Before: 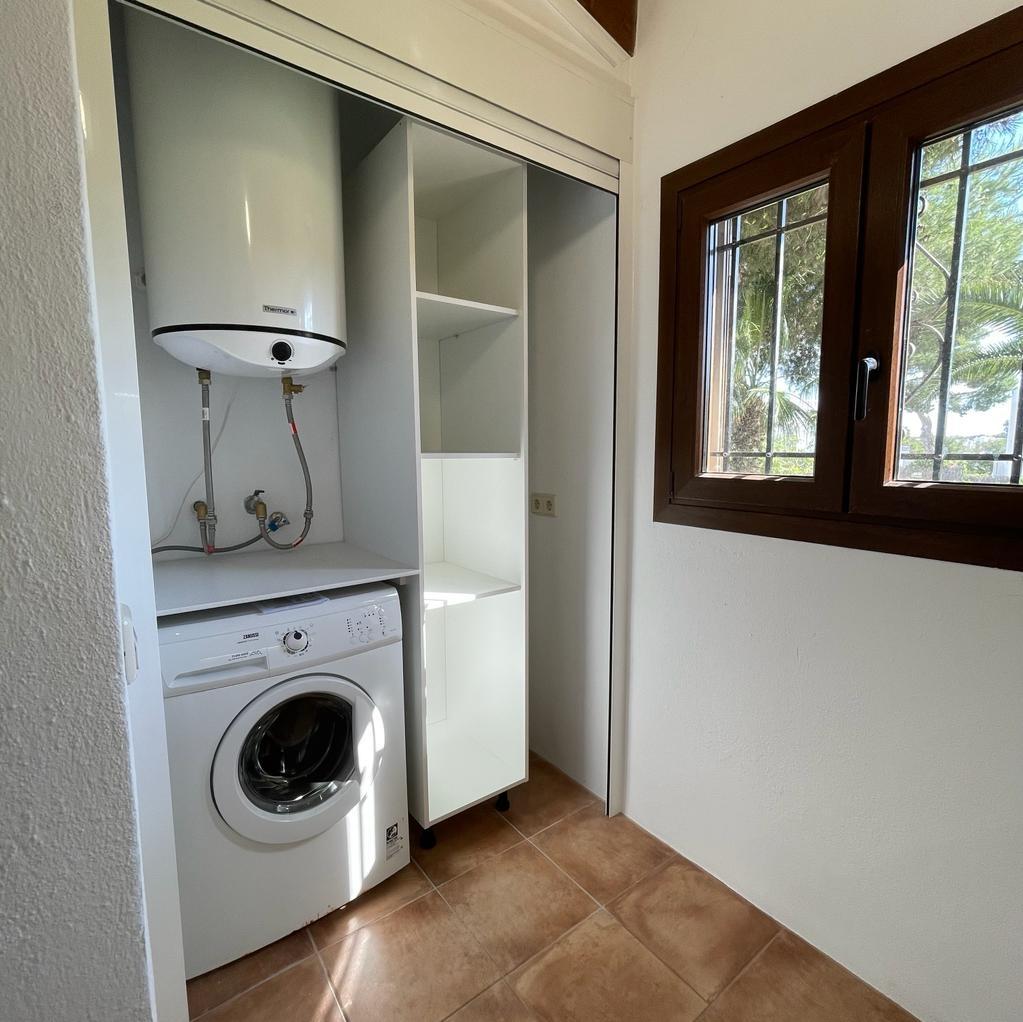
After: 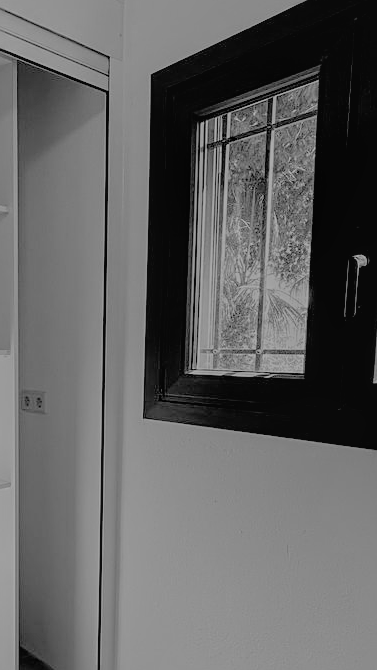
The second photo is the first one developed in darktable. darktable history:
monochrome: on, module defaults
filmic rgb: black relative exposure -4.42 EV, white relative exposure 6.58 EV, hardness 1.85, contrast 0.5
crop and rotate: left 49.936%, top 10.094%, right 13.136%, bottom 24.256%
white balance: red 0.871, blue 1.249
local contrast: detail 110%
sharpen: on, module defaults
